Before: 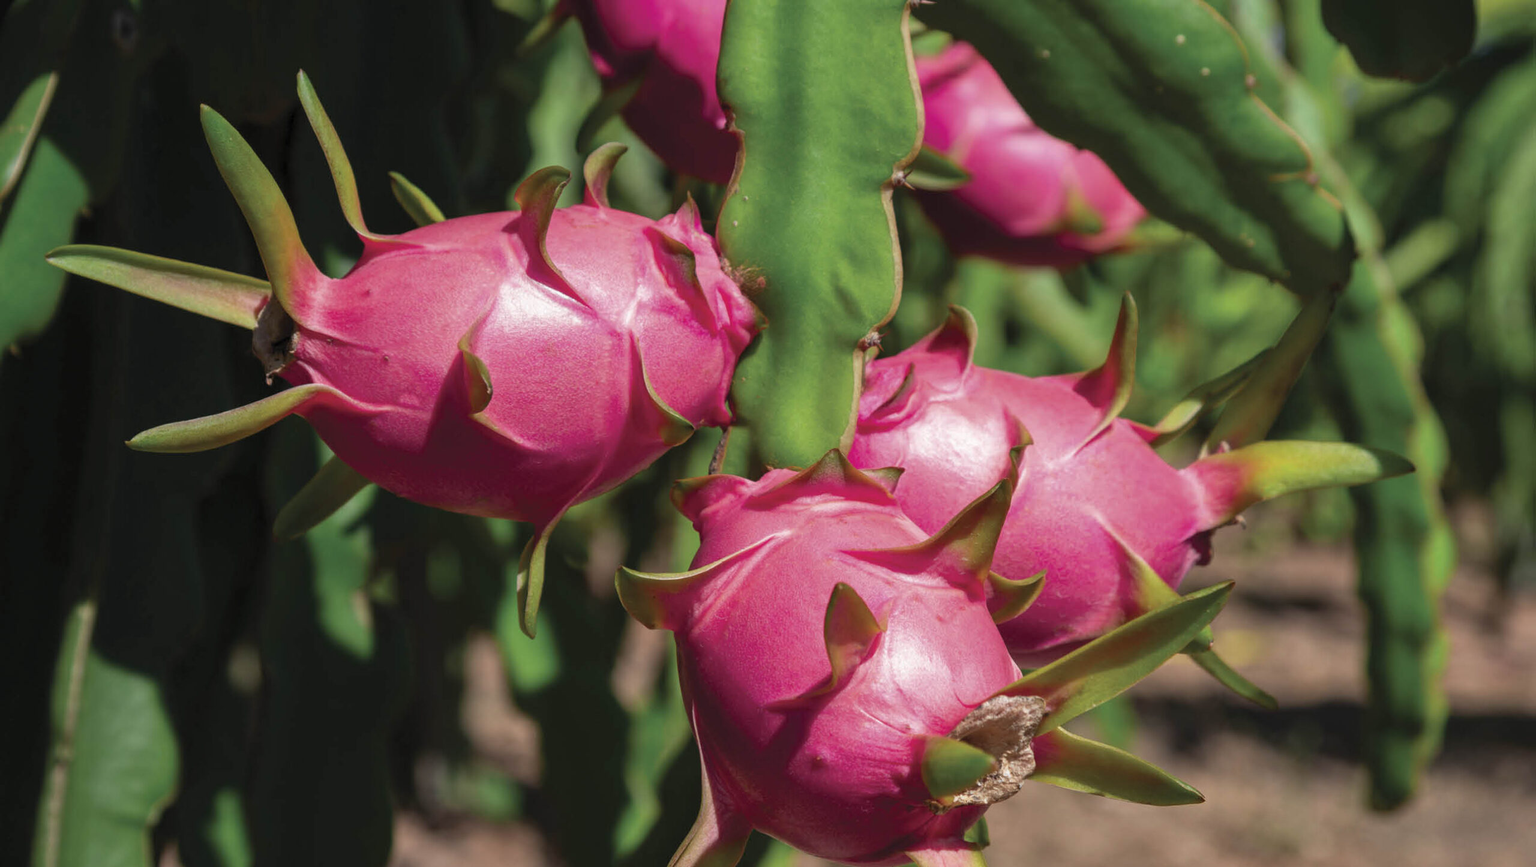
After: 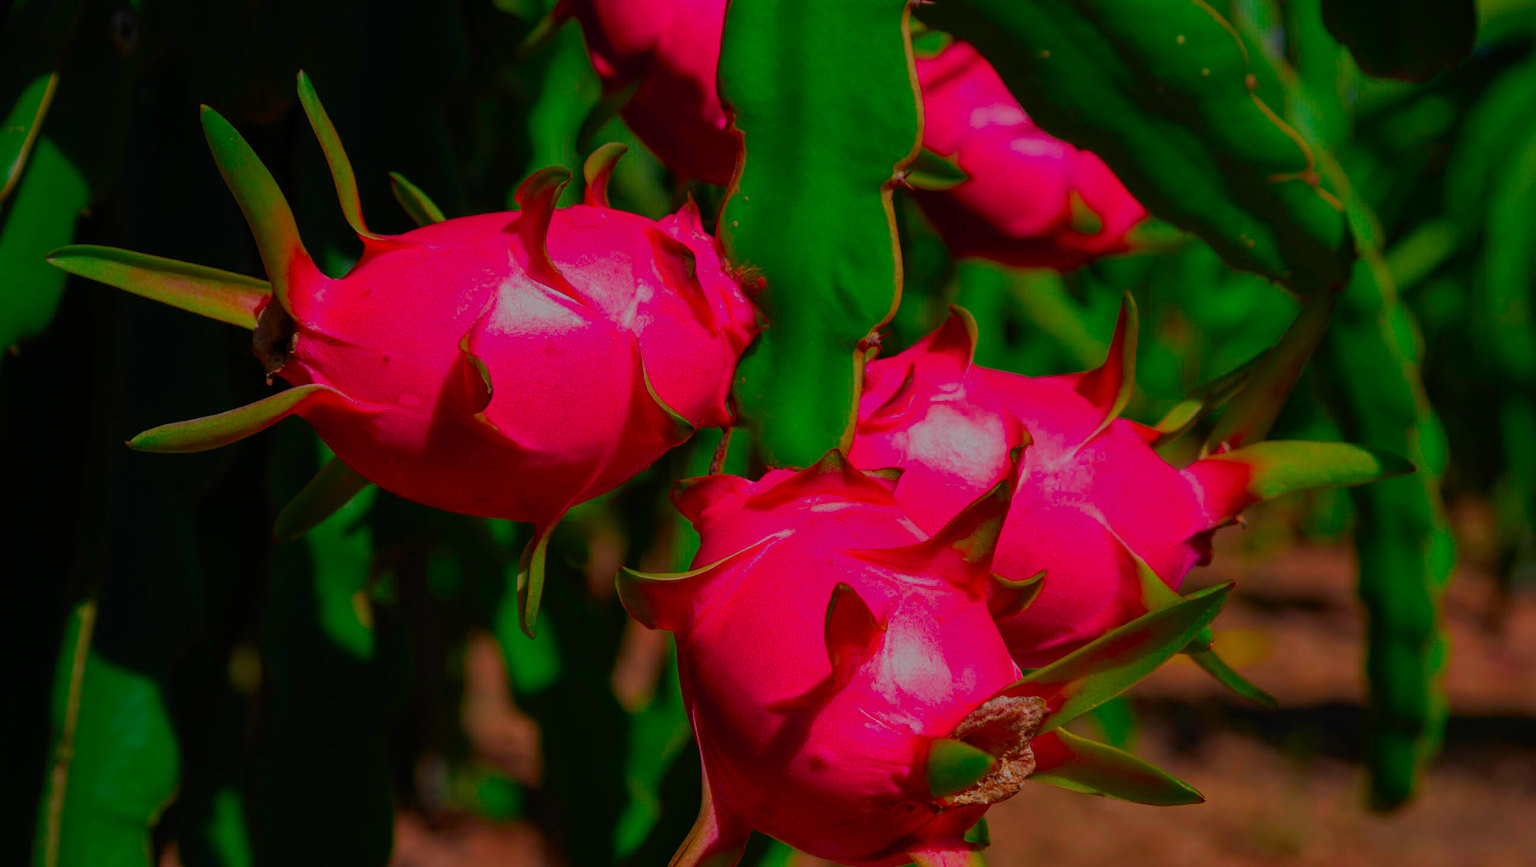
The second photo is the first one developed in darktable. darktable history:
exposure: exposure -1.554 EV, compensate highlight preservation false
color correction: highlights a* 1.62, highlights b* -1.73, saturation 2.54
